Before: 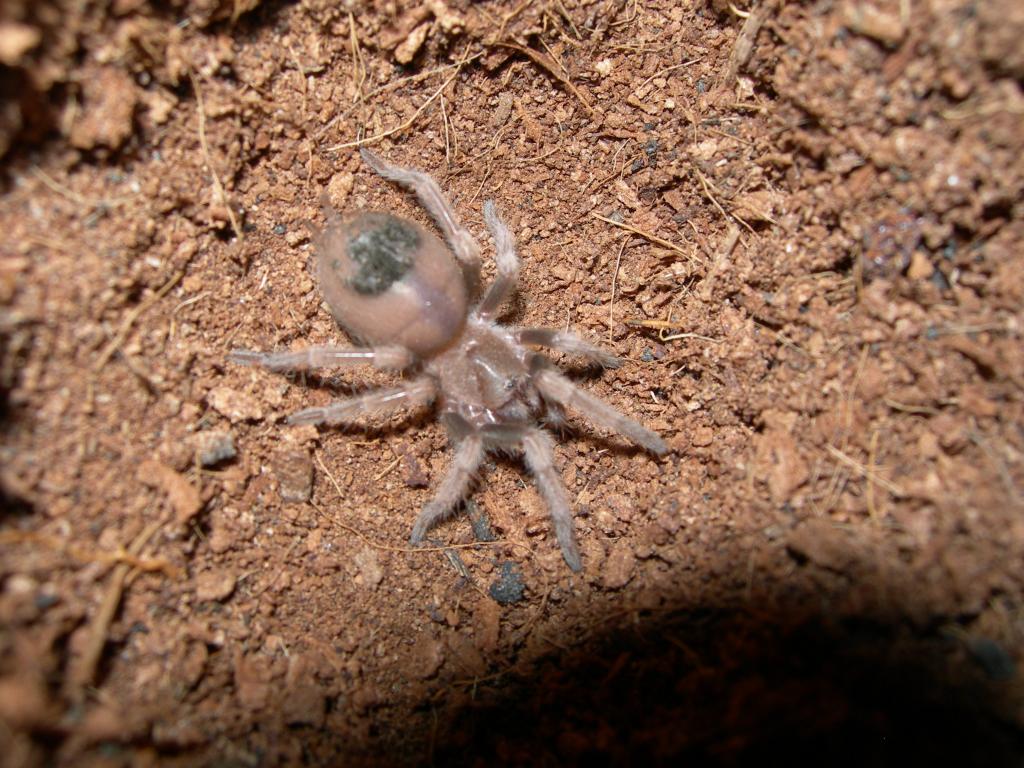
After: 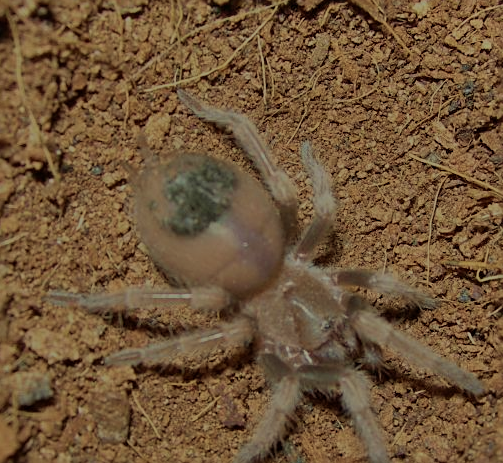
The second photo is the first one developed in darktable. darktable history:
sharpen: on, module defaults
crop: left 17.955%, top 7.767%, right 32.879%, bottom 31.887%
shadows and highlights: radius 101.97, shadows 50.52, highlights -65.35, soften with gaussian
exposure: exposure 0.476 EV, compensate highlight preservation false
color correction: highlights a* -5.83, highlights b* 10.78
velvia: strength 37.16%
color balance rgb: perceptual saturation grading › global saturation 9.737%, perceptual brilliance grading › global brilliance -48.04%
